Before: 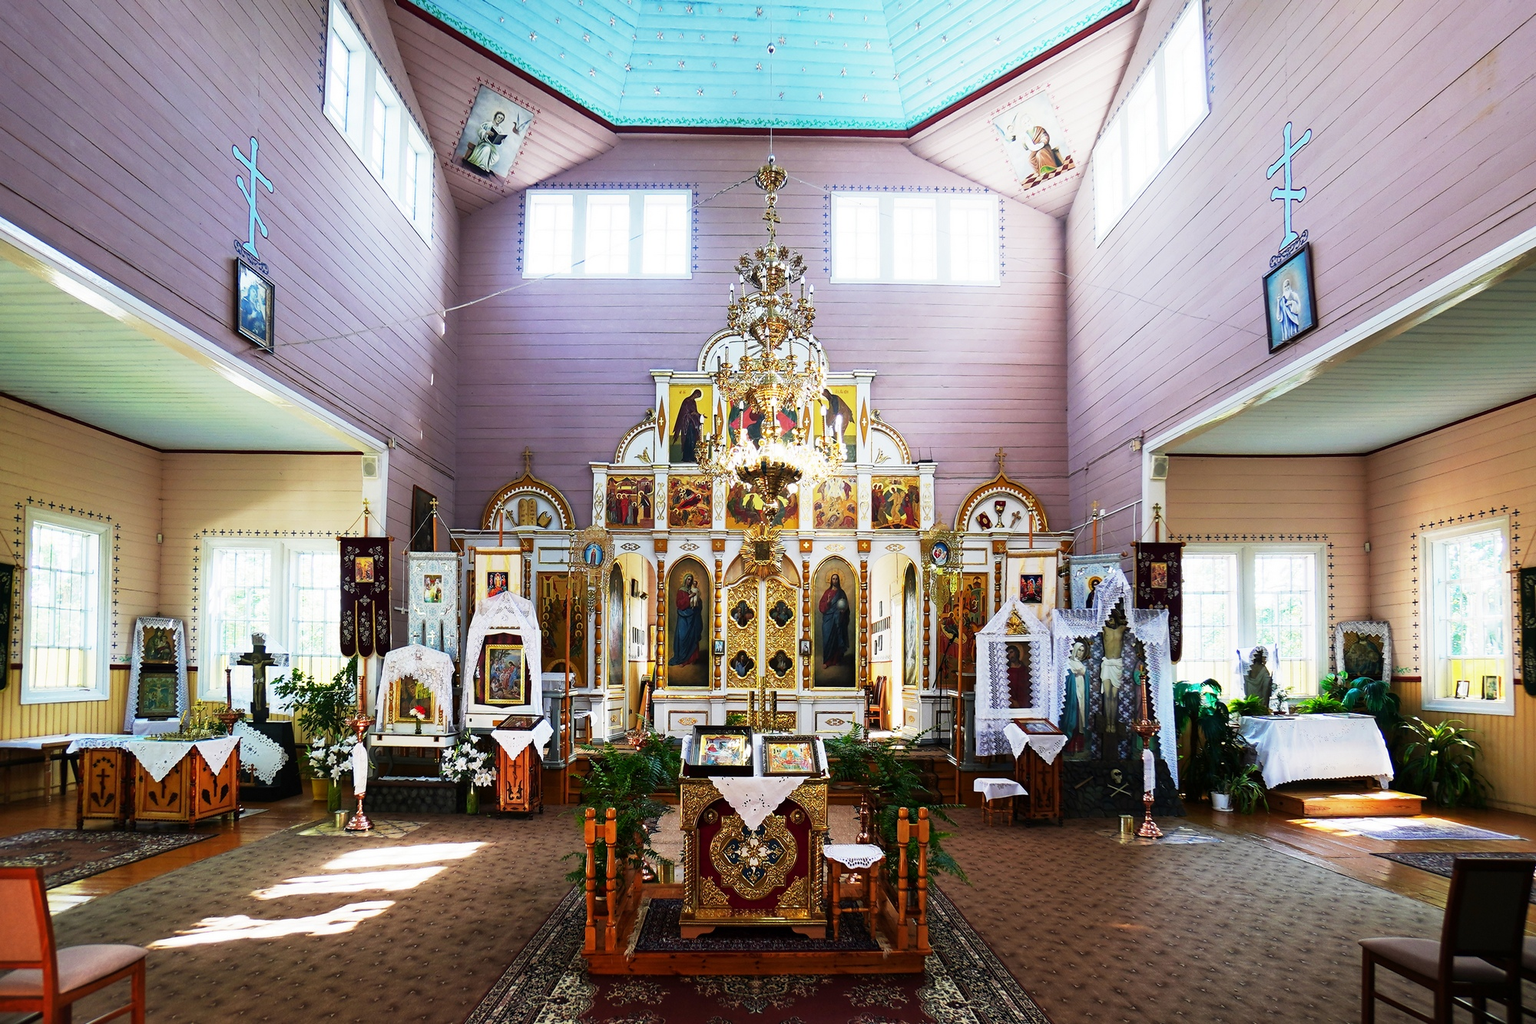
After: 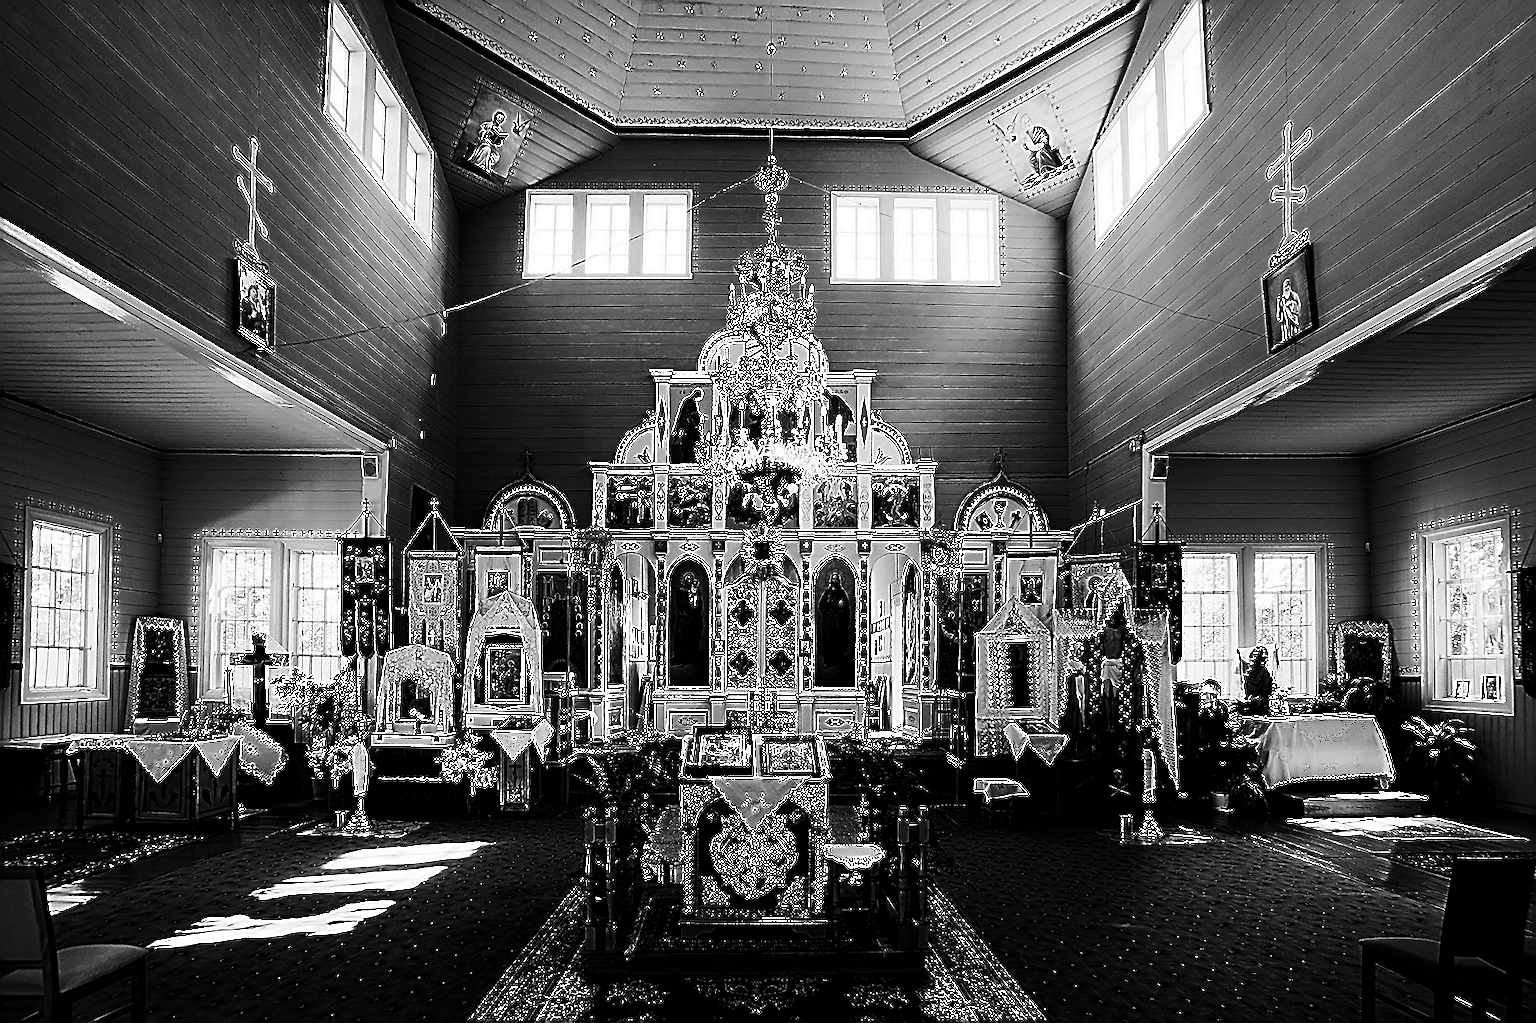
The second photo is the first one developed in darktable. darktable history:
color balance rgb: linear chroma grading › global chroma 23.15%, perceptual saturation grading › global saturation 28.7%, perceptual saturation grading › mid-tones 12.04%, perceptual saturation grading › shadows 10.19%, global vibrance 22.22%
sharpen: amount 2
contrast brightness saturation: contrast 0.02, brightness -1, saturation -1
